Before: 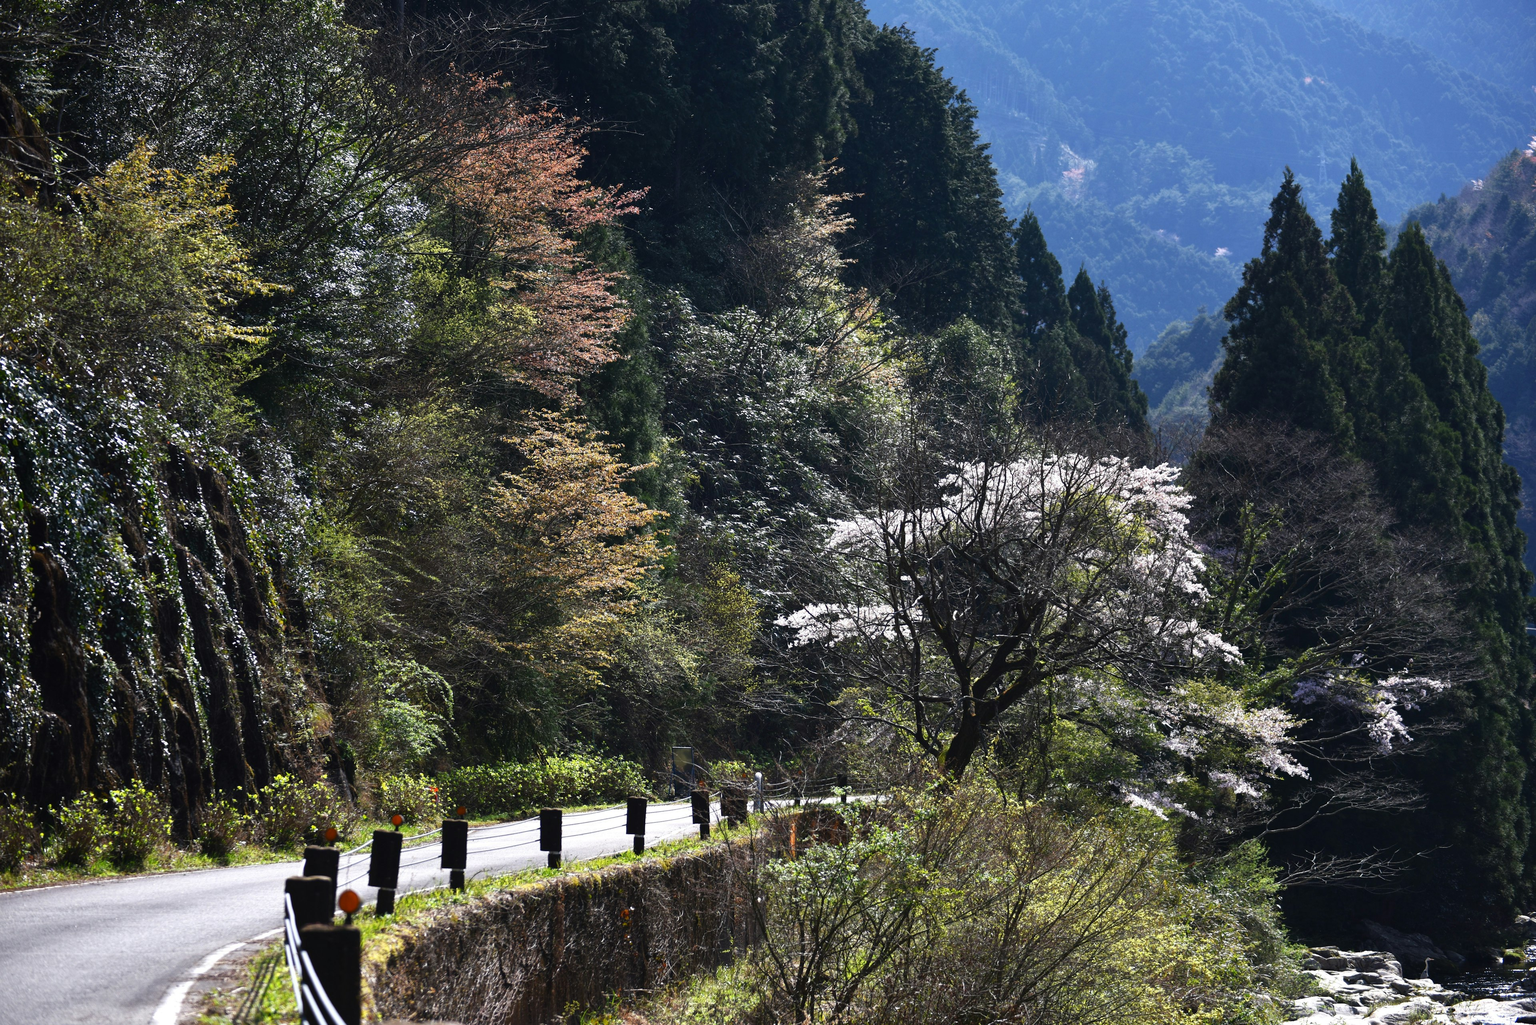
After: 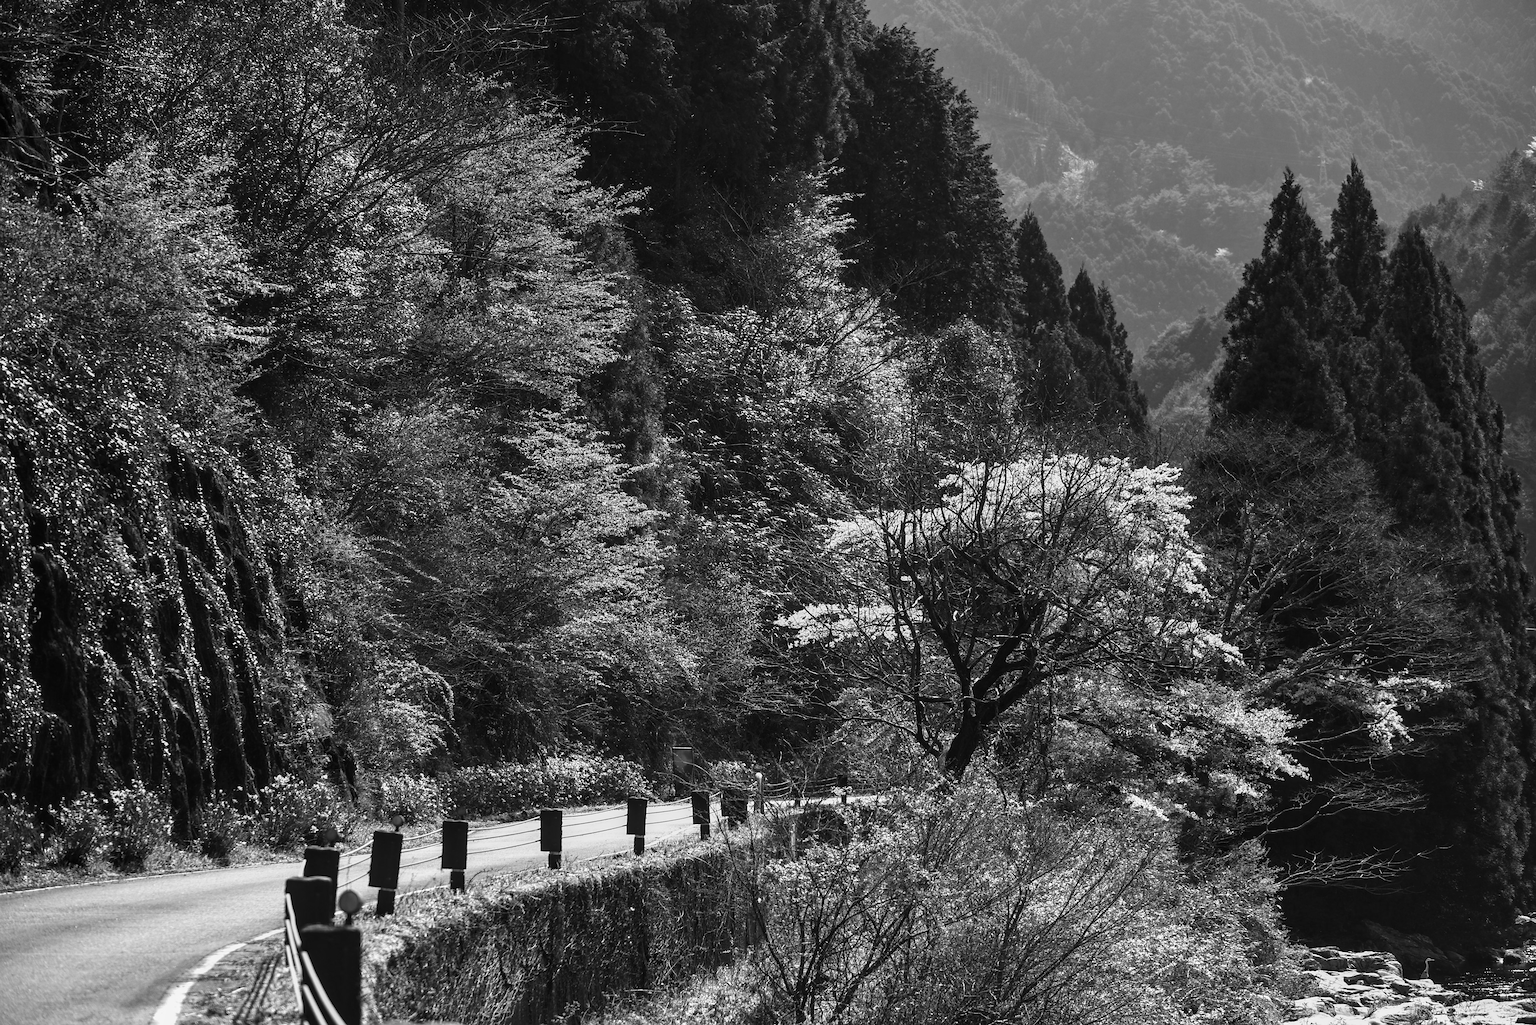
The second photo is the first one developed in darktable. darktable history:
monochrome: a 30.25, b 92.03
local contrast: on, module defaults
sharpen: radius 1.864, amount 0.398, threshold 1.271
white balance: red 1.009, blue 0.985
